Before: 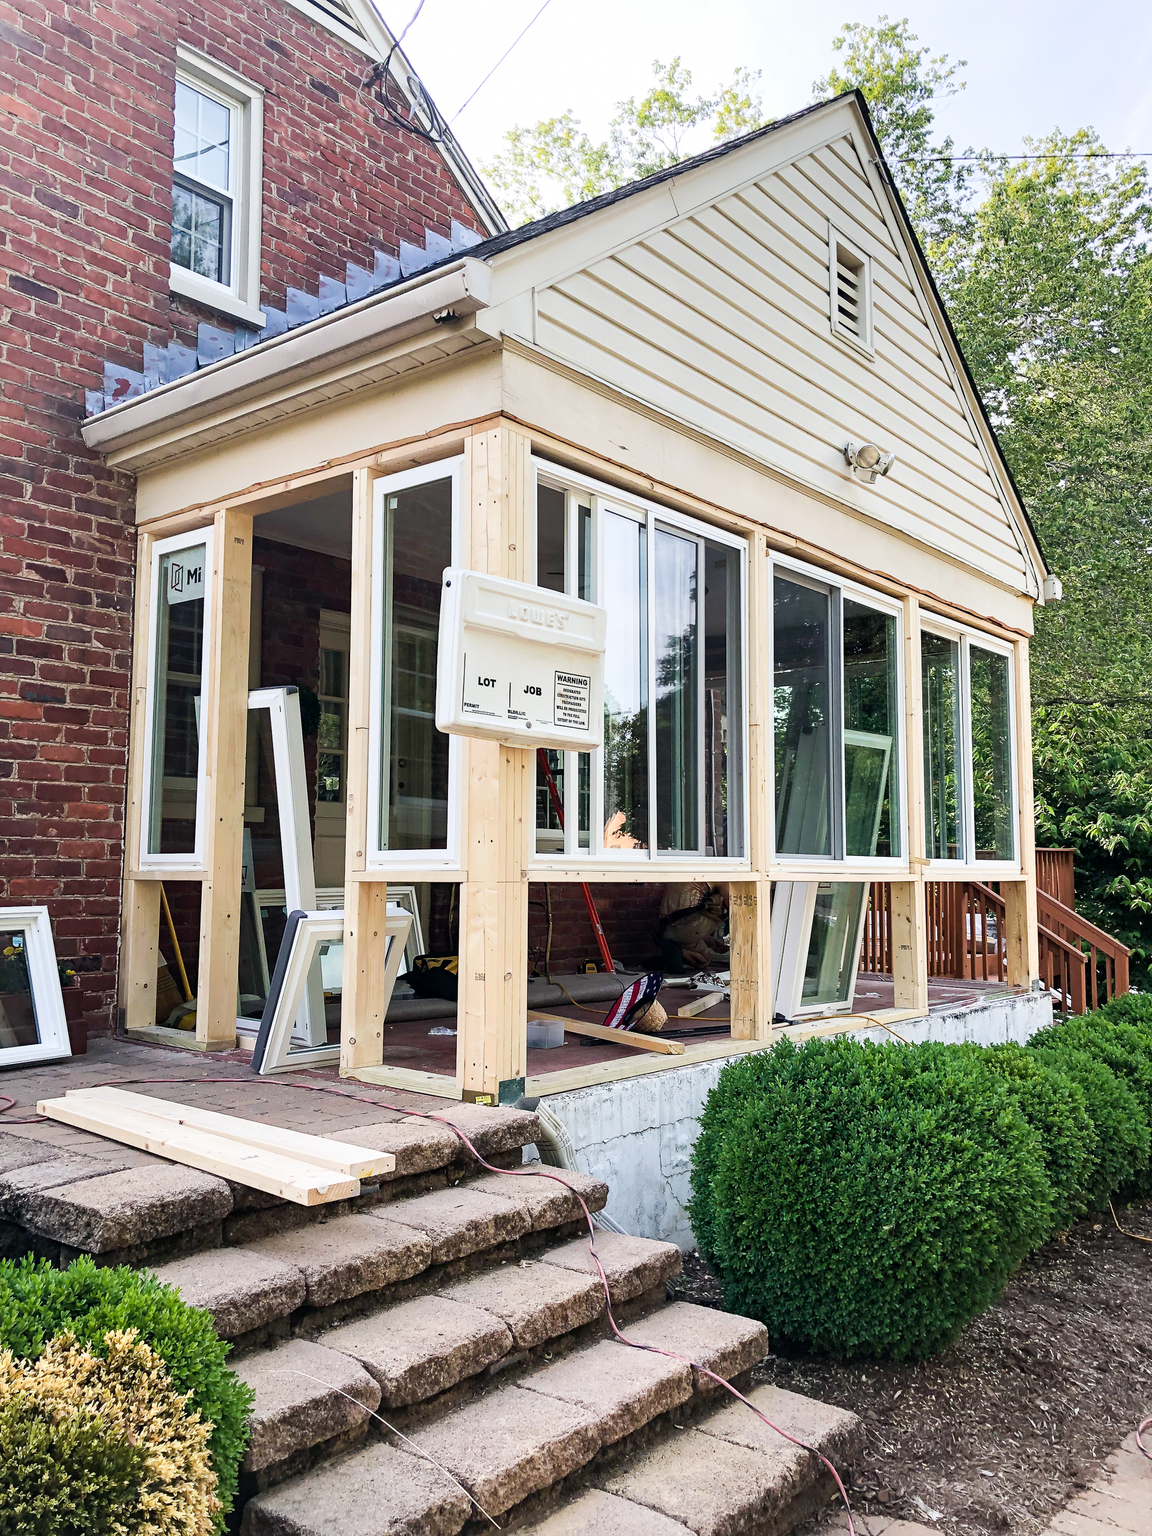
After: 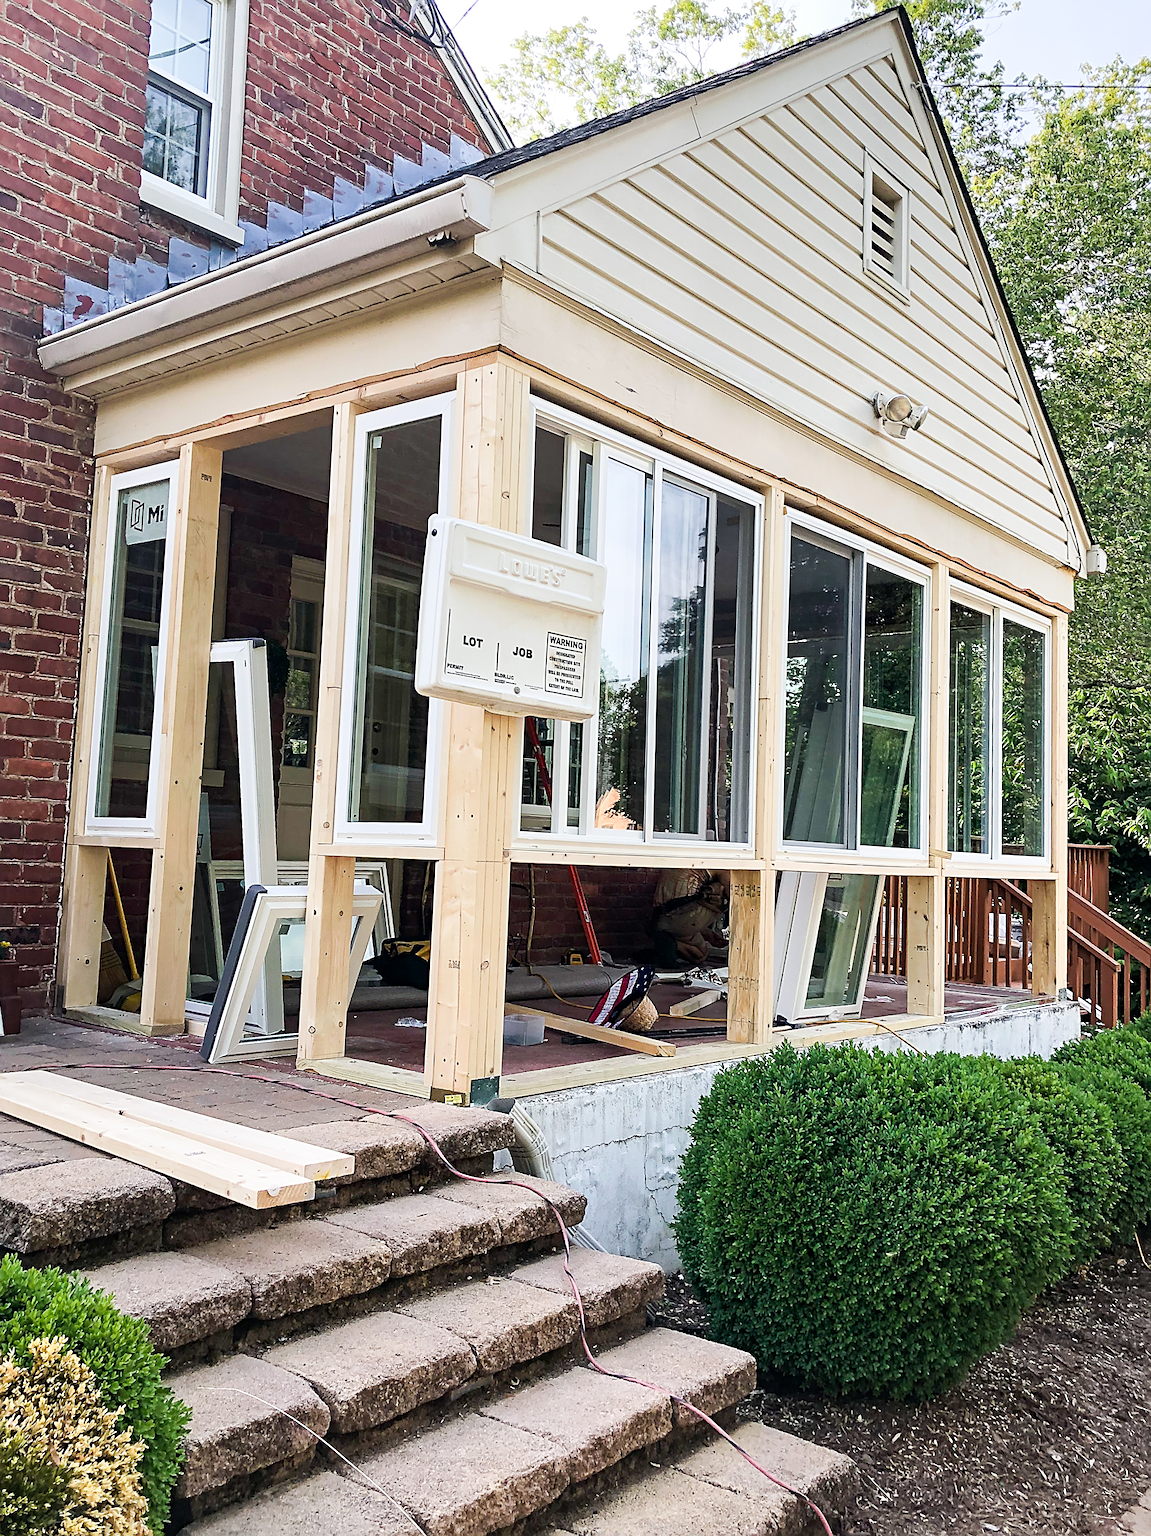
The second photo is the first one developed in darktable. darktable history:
crop and rotate: angle -1.96°, left 3.097%, top 4.154%, right 1.586%, bottom 0.529%
sharpen: on, module defaults
